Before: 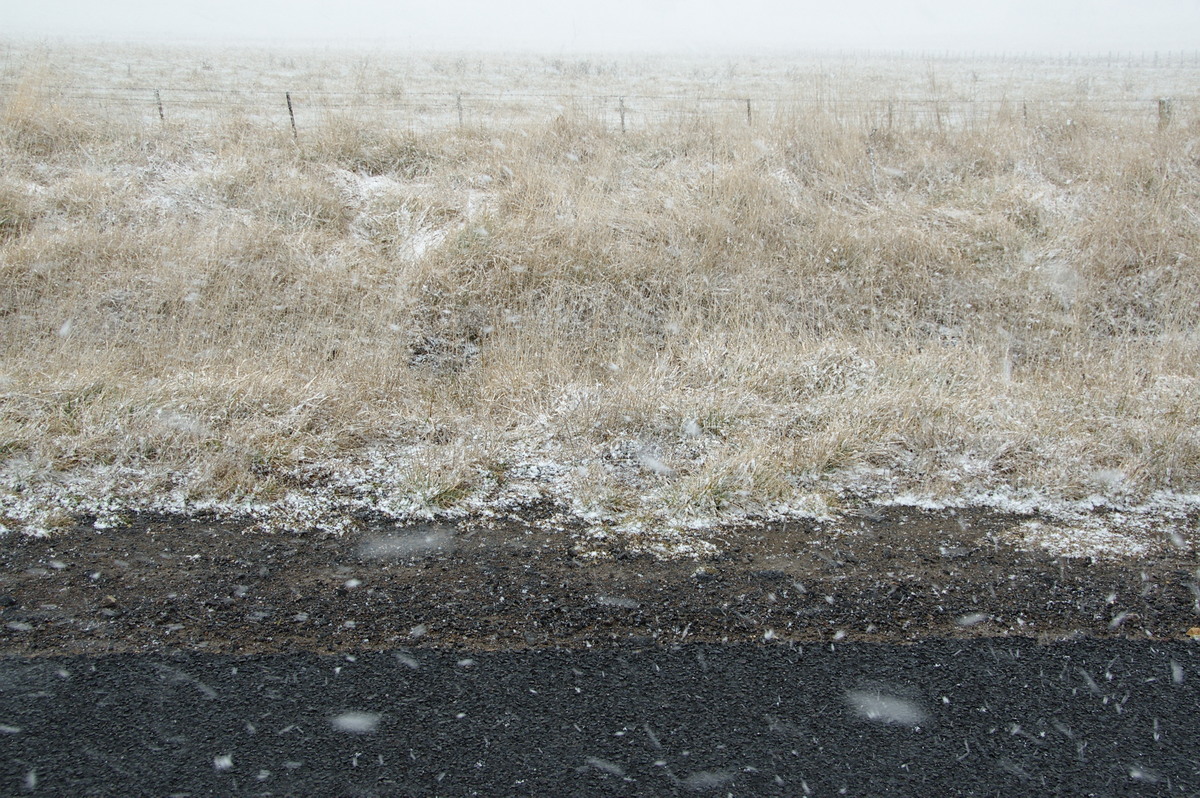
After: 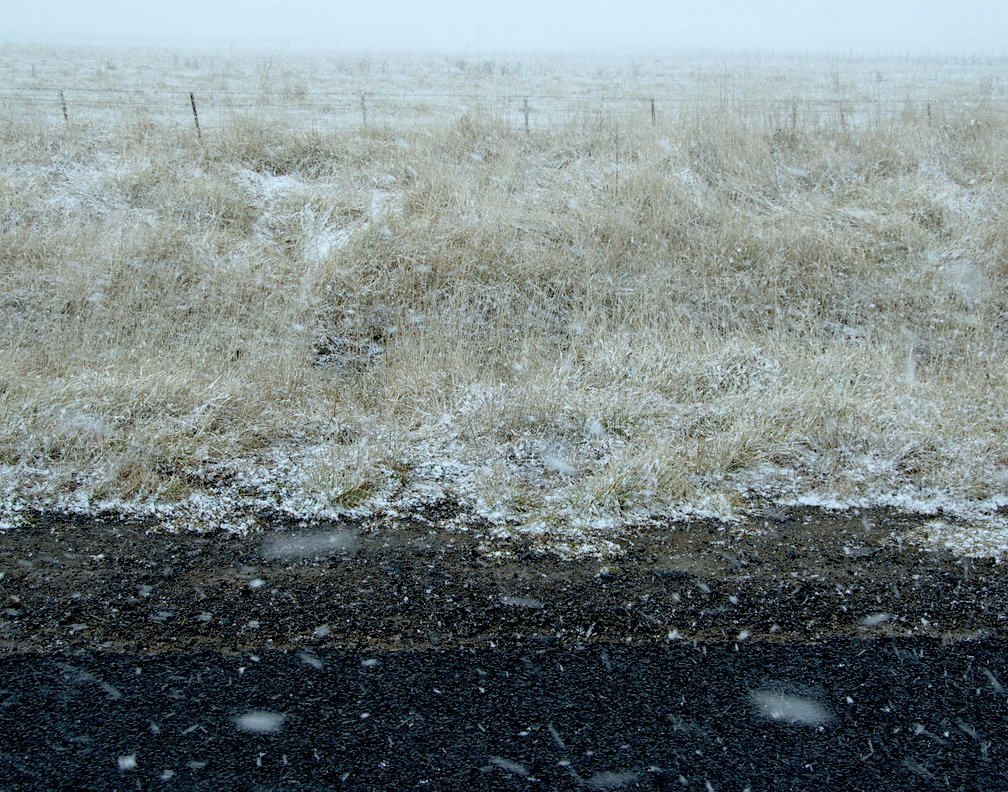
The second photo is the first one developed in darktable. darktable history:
white balance: red 0.925, blue 1.046
exposure: black level correction 0.029, exposure -0.073 EV, compensate highlight preservation false
rgb curve: mode RGB, independent channels
crop: left 8.026%, right 7.374%
